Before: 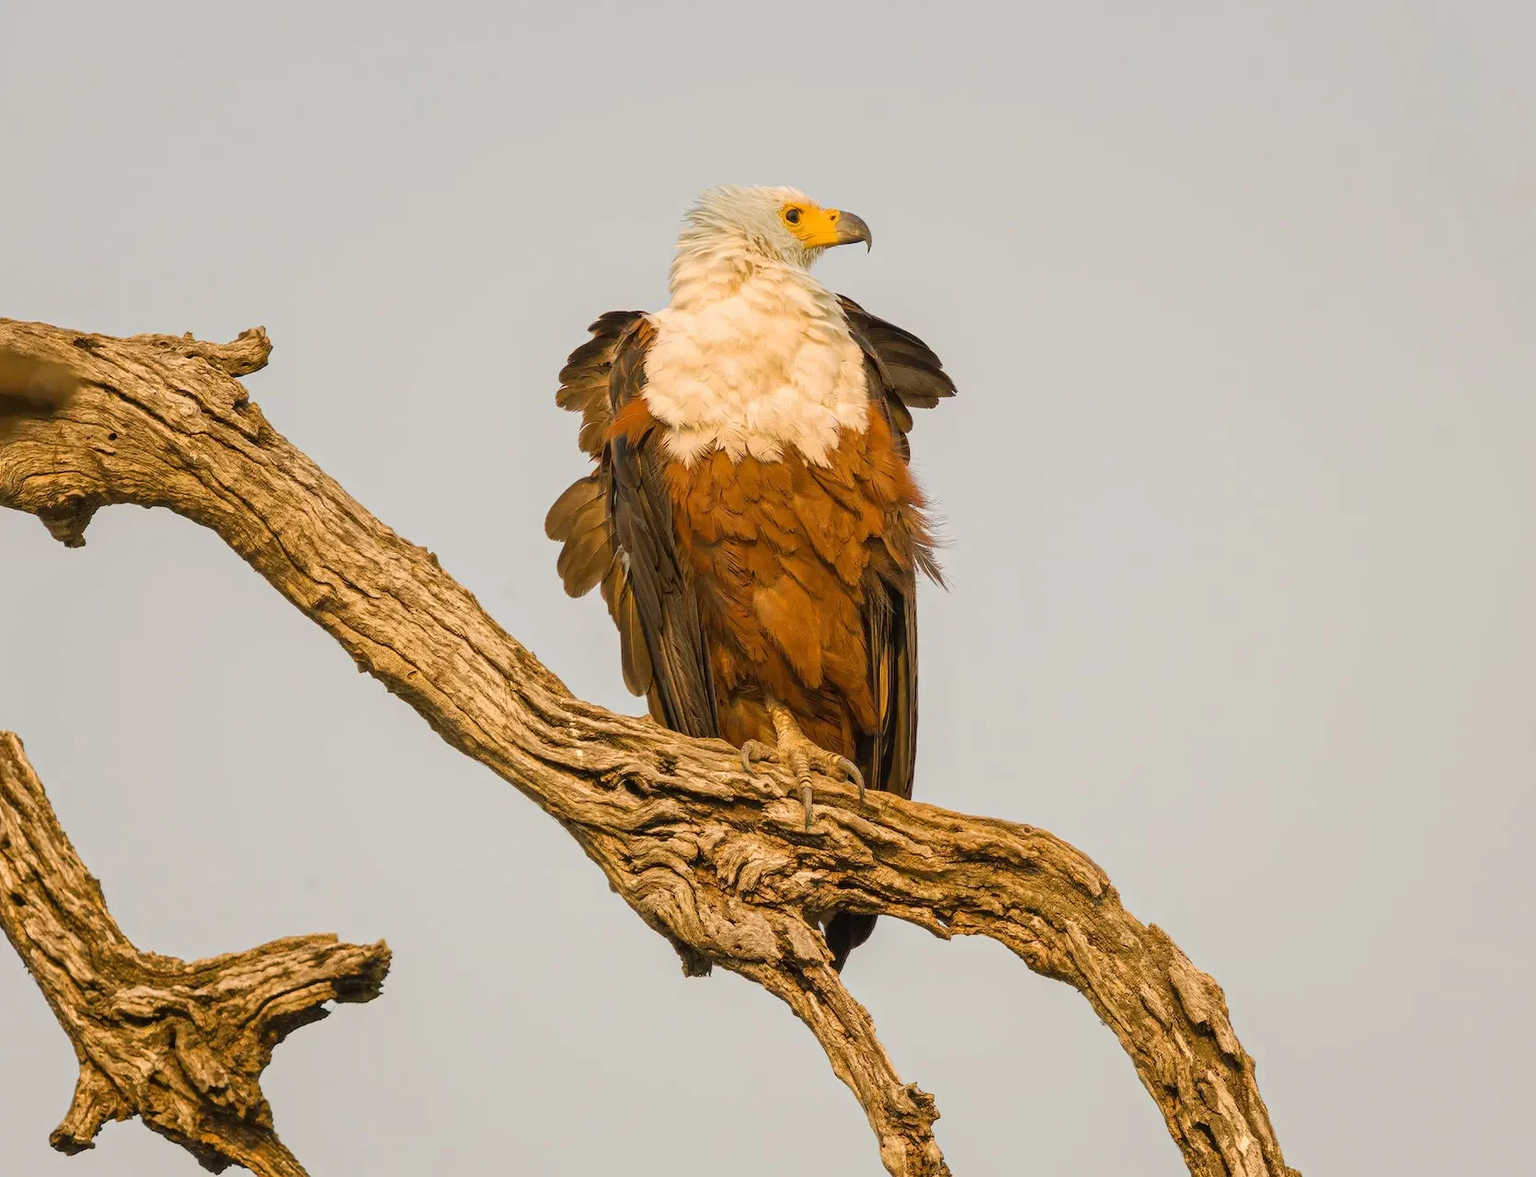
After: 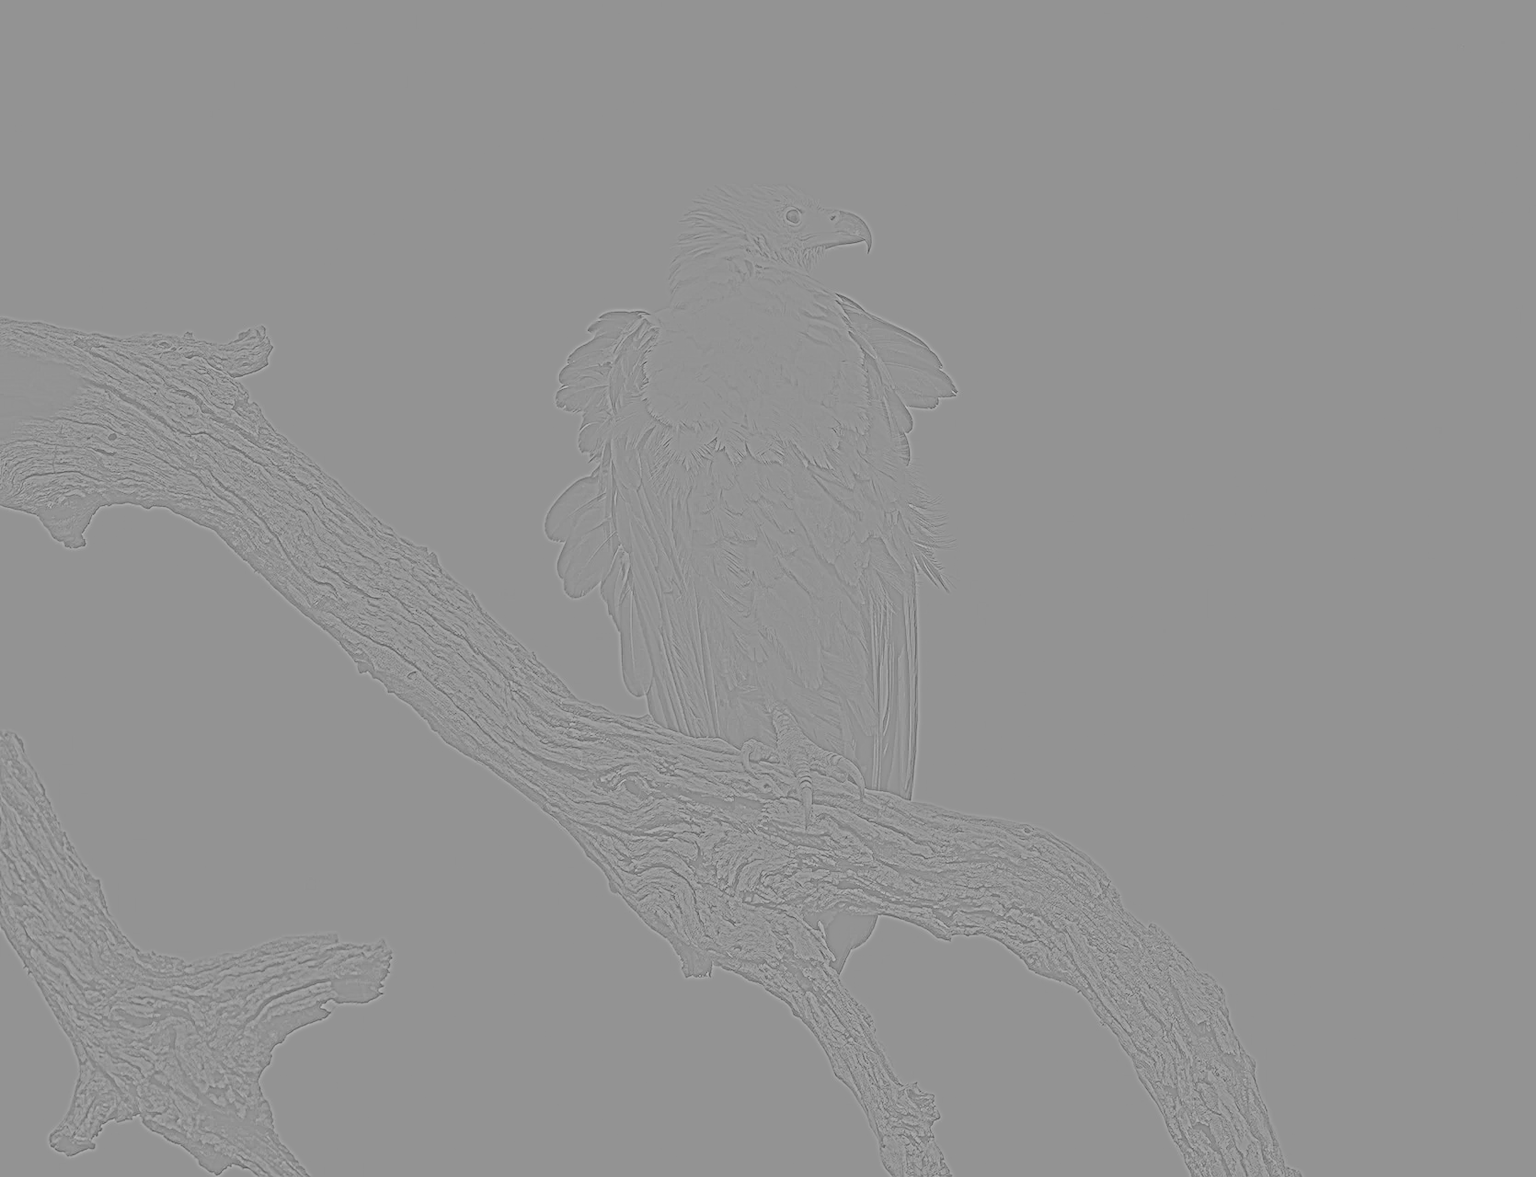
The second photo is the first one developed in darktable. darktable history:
highpass: sharpness 5.84%, contrast boost 8.44%
base curve: curves: ch0 [(0, 0) (0.032, 0.025) (0.121, 0.166) (0.206, 0.329) (0.605, 0.79) (1, 1)], preserve colors none
